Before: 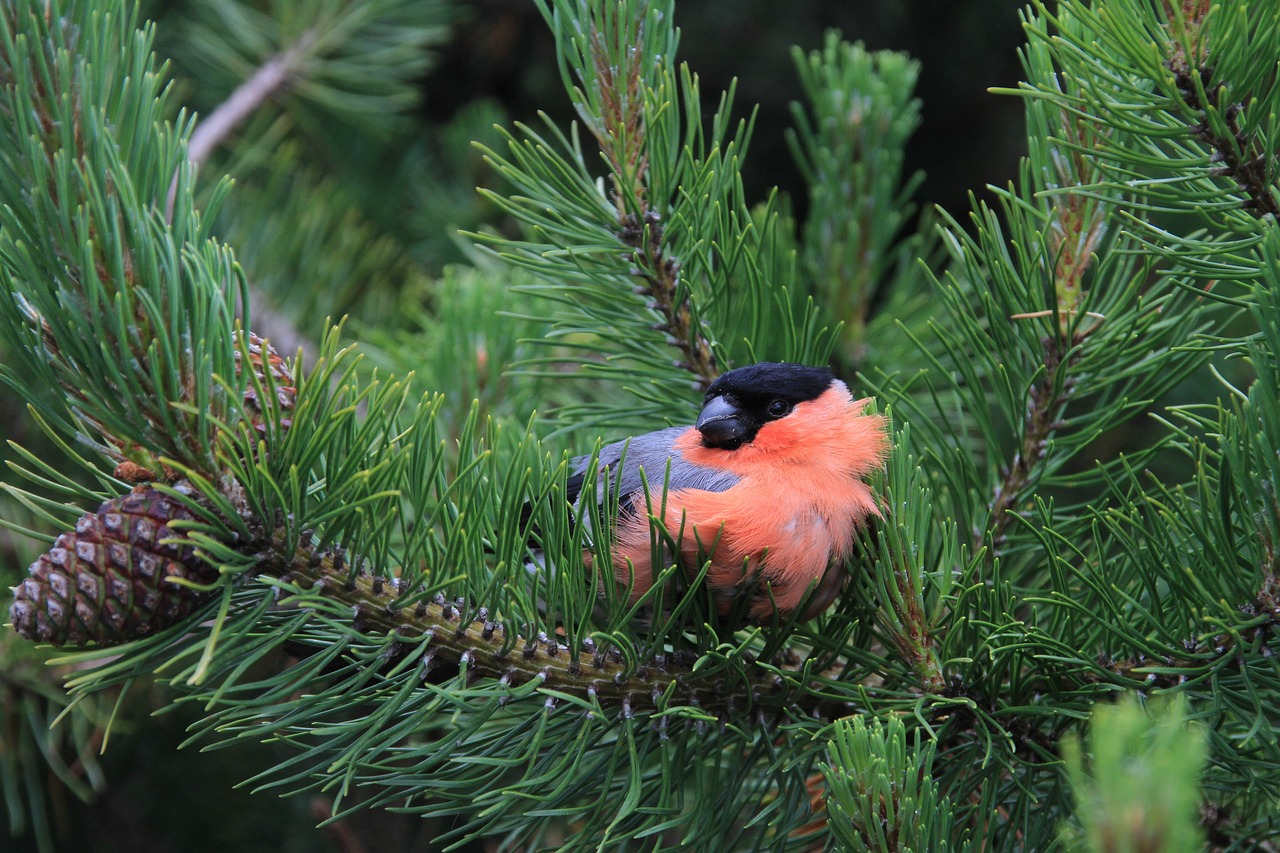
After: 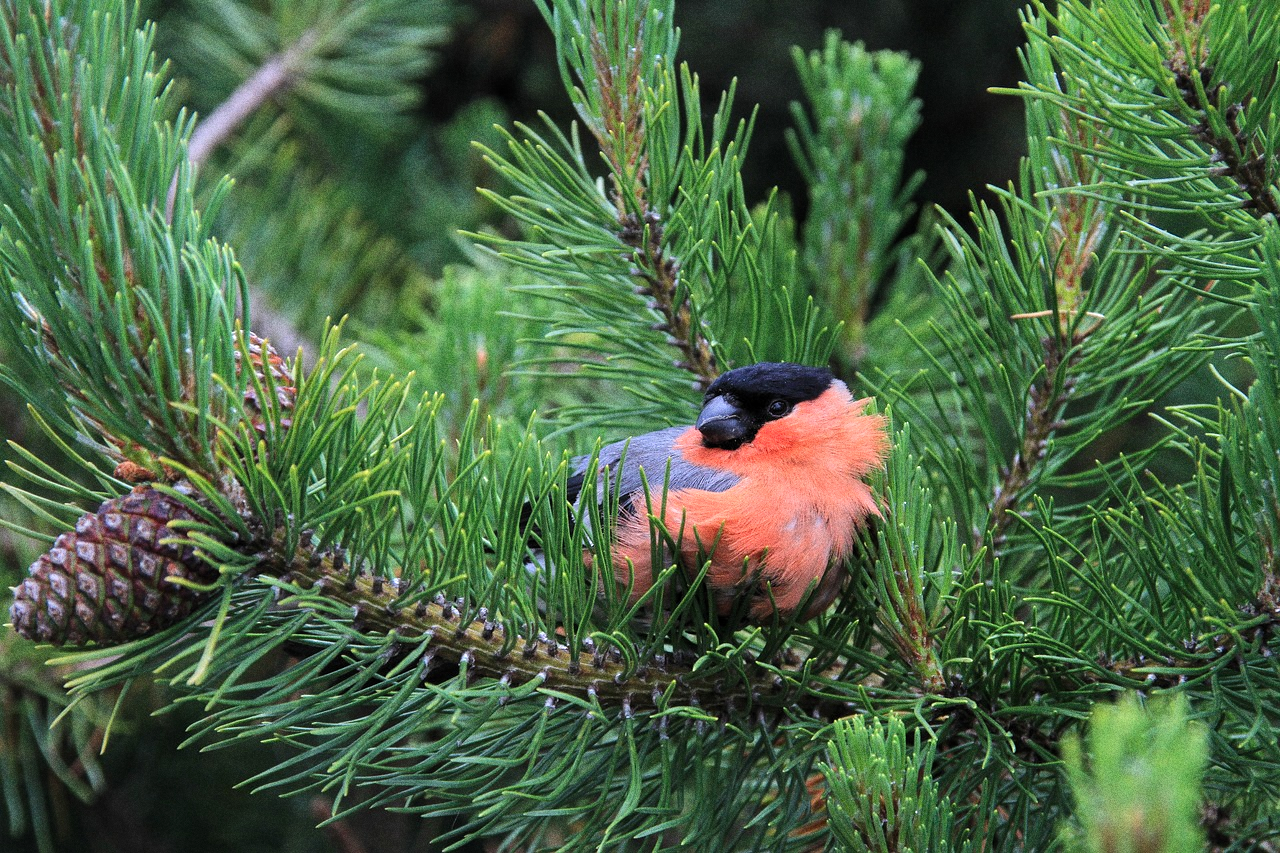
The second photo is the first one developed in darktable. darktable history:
grain: coarseness 0.09 ISO, strength 40%
levels: mode automatic, black 0.023%, white 99.97%, levels [0.062, 0.494, 0.925]
tone equalizer: -8 EV -0.002 EV, -7 EV 0.005 EV, -6 EV -0.008 EV, -5 EV 0.007 EV, -4 EV -0.042 EV, -3 EV -0.233 EV, -2 EV -0.662 EV, -1 EV -0.983 EV, +0 EV -0.969 EV, smoothing diameter 2%, edges refinement/feathering 20, mask exposure compensation -1.57 EV, filter diffusion 5
